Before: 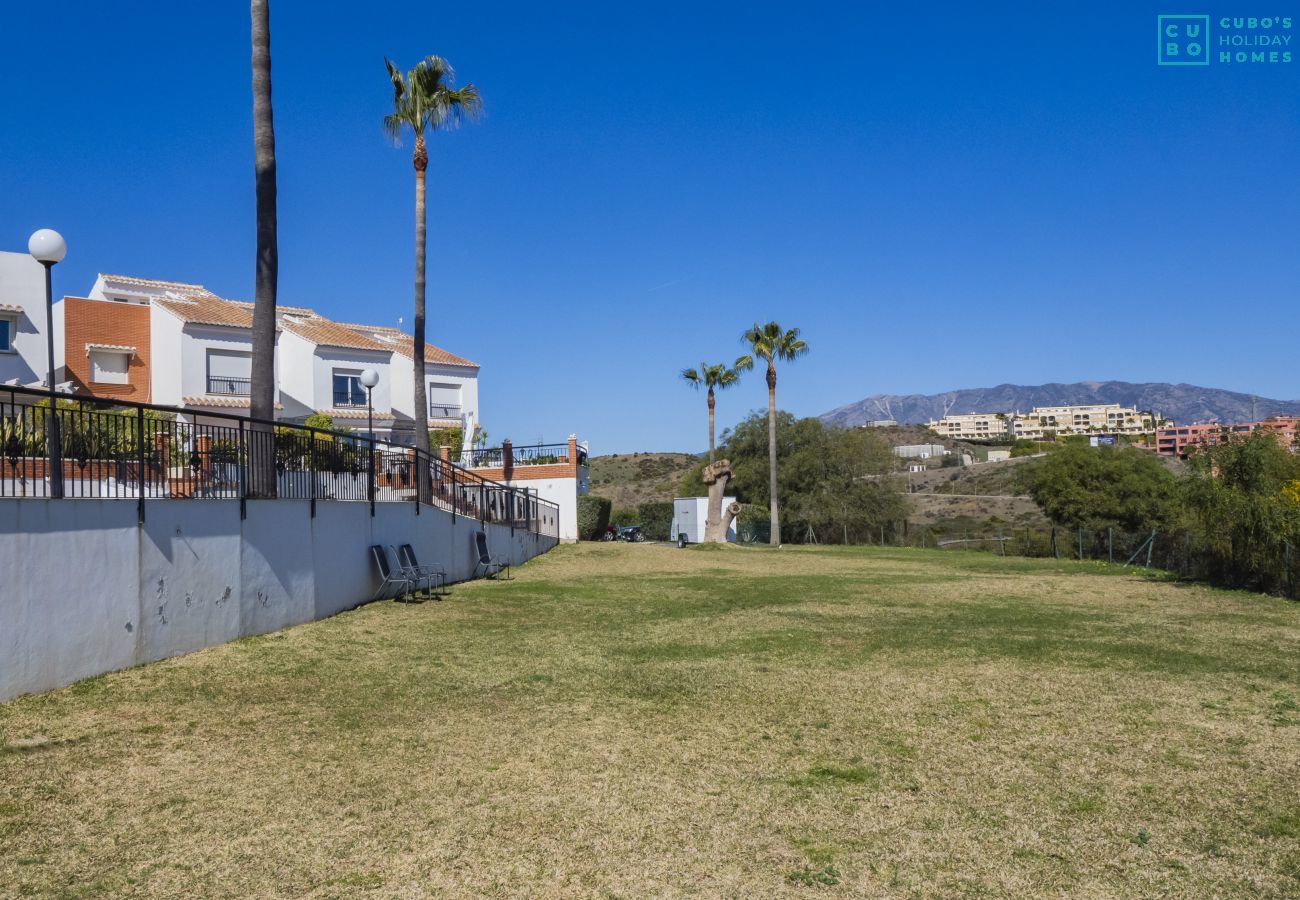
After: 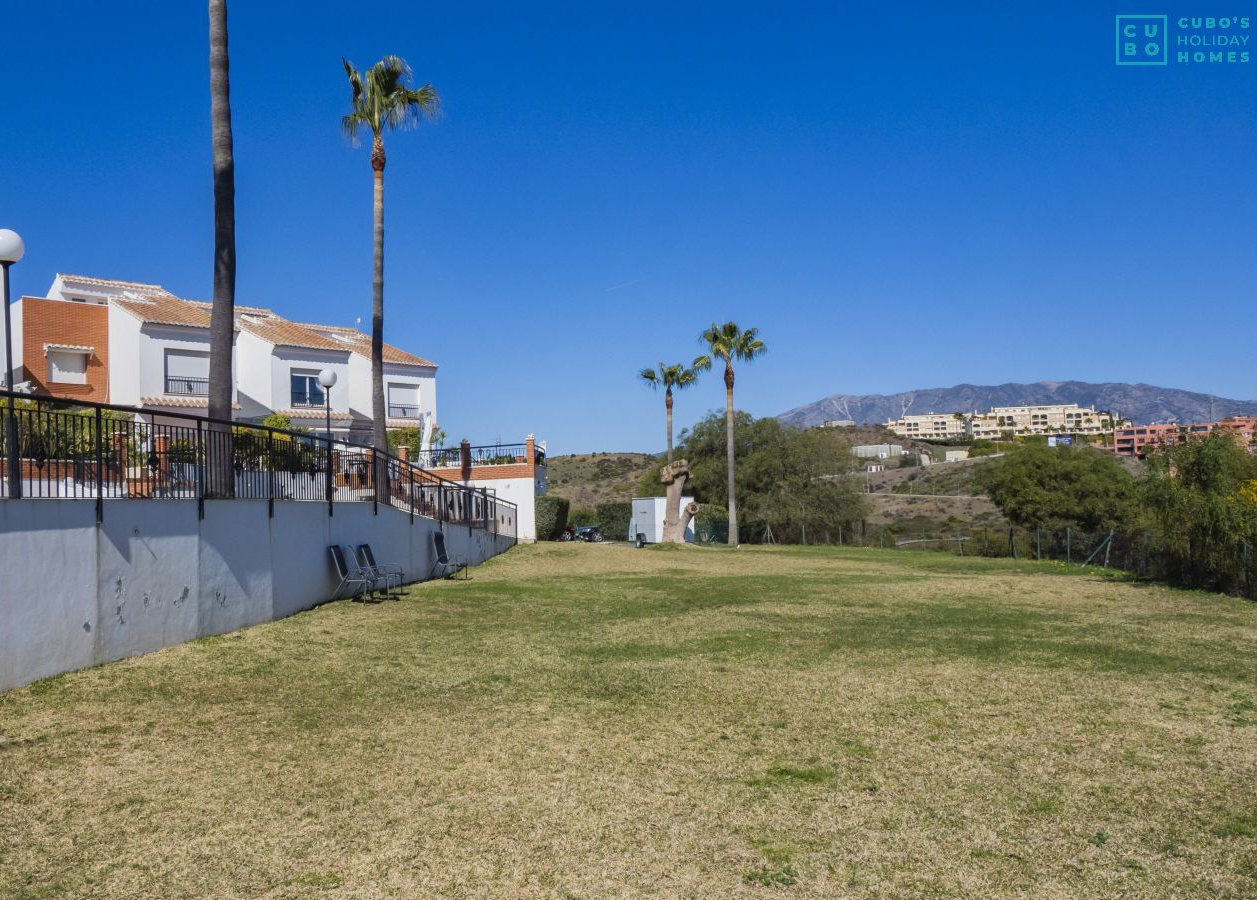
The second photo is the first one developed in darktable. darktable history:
crop and rotate: left 3.264%
